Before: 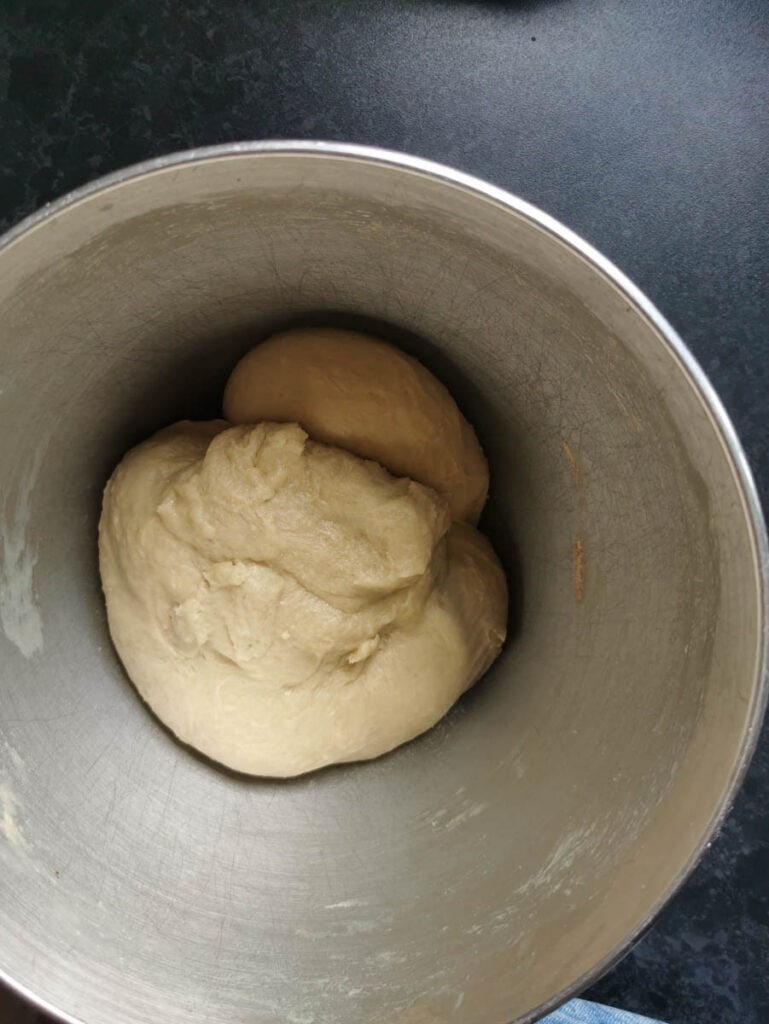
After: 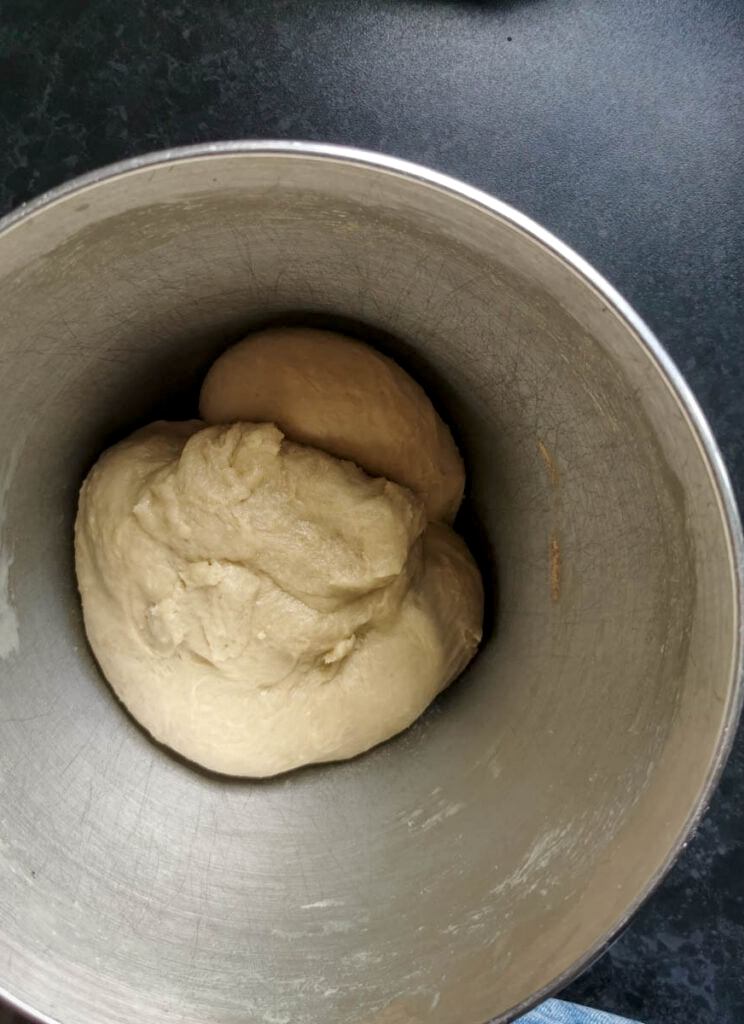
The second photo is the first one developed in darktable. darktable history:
crop and rotate: left 3.186%
local contrast: on, module defaults
